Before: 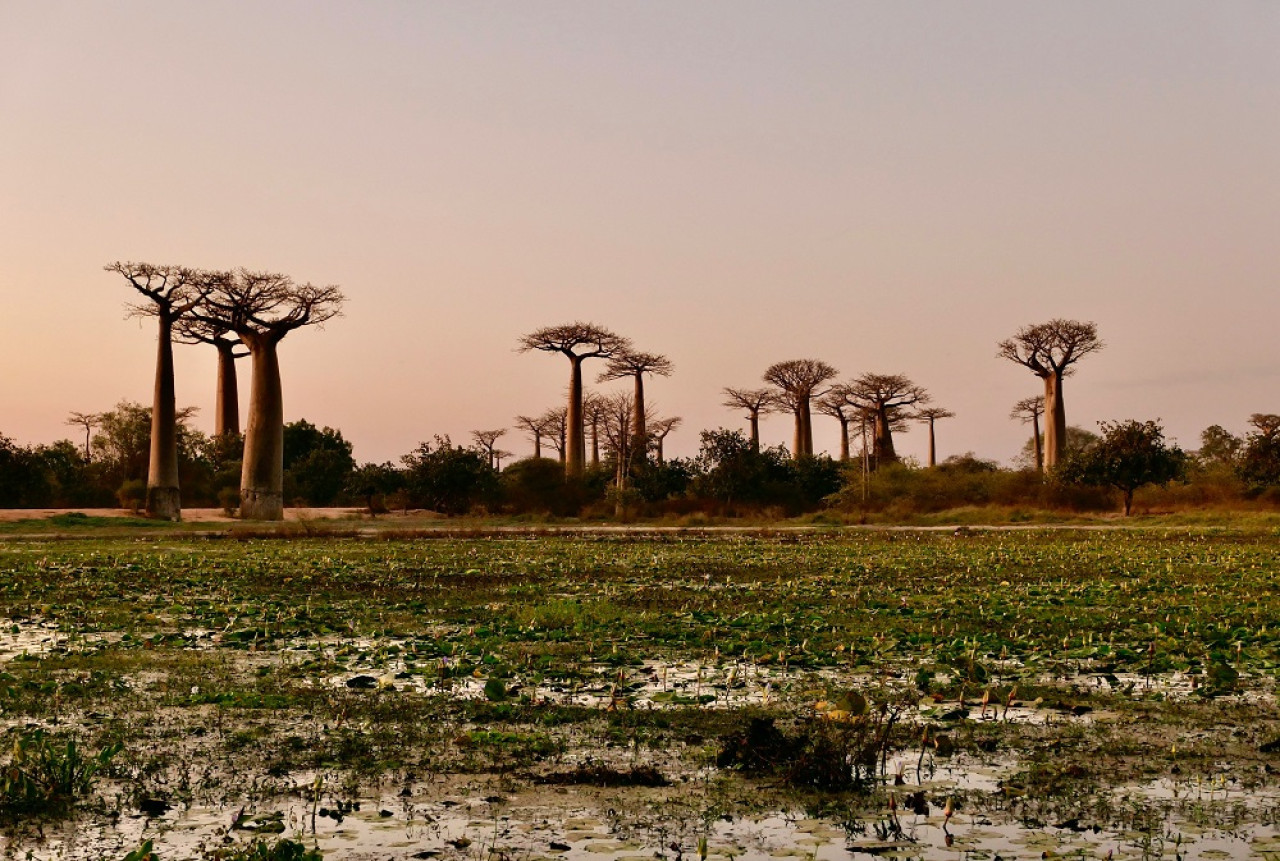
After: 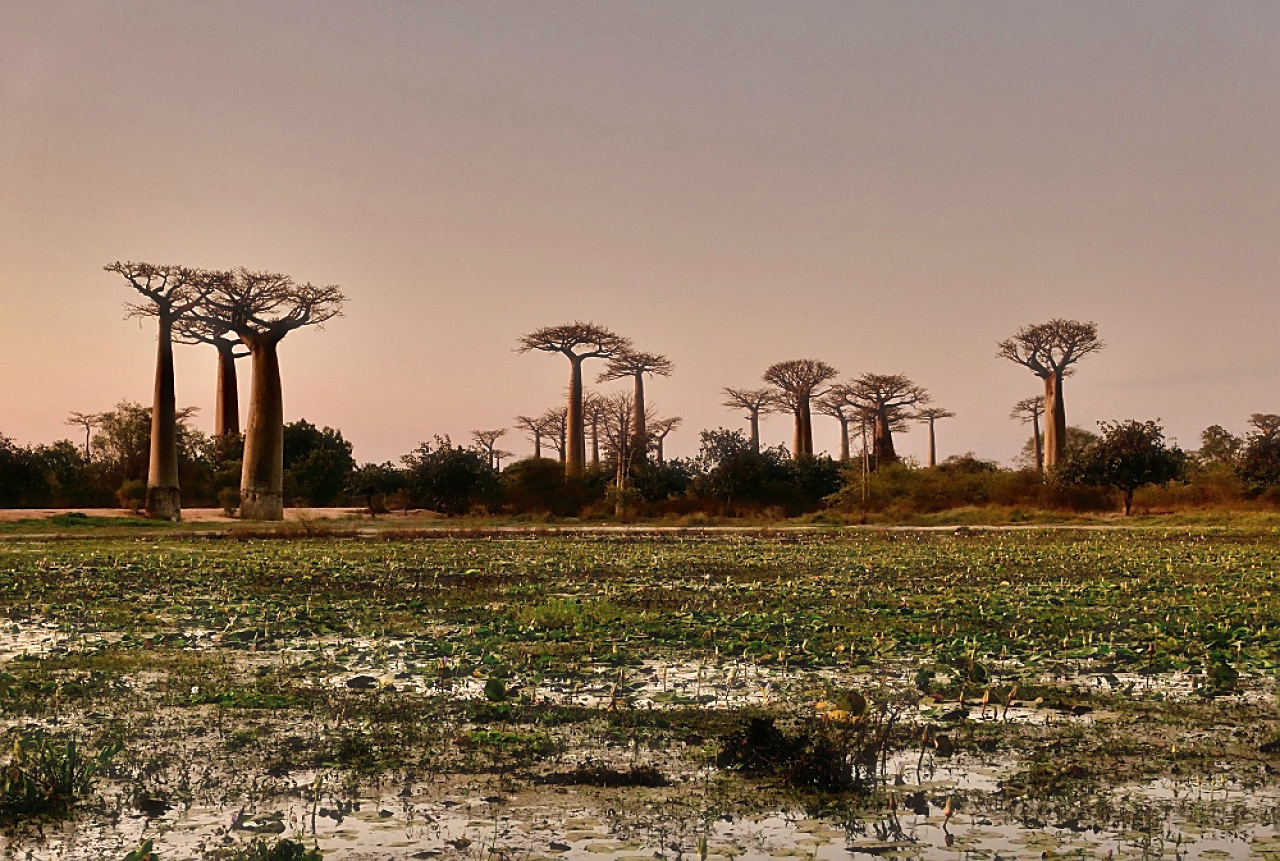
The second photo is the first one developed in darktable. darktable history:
sharpen: on, module defaults
shadows and highlights: white point adjustment 0.131, highlights -70.17, soften with gaussian
haze removal: strength -0.089, distance 0.358, compatibility mode true, adaptive false
